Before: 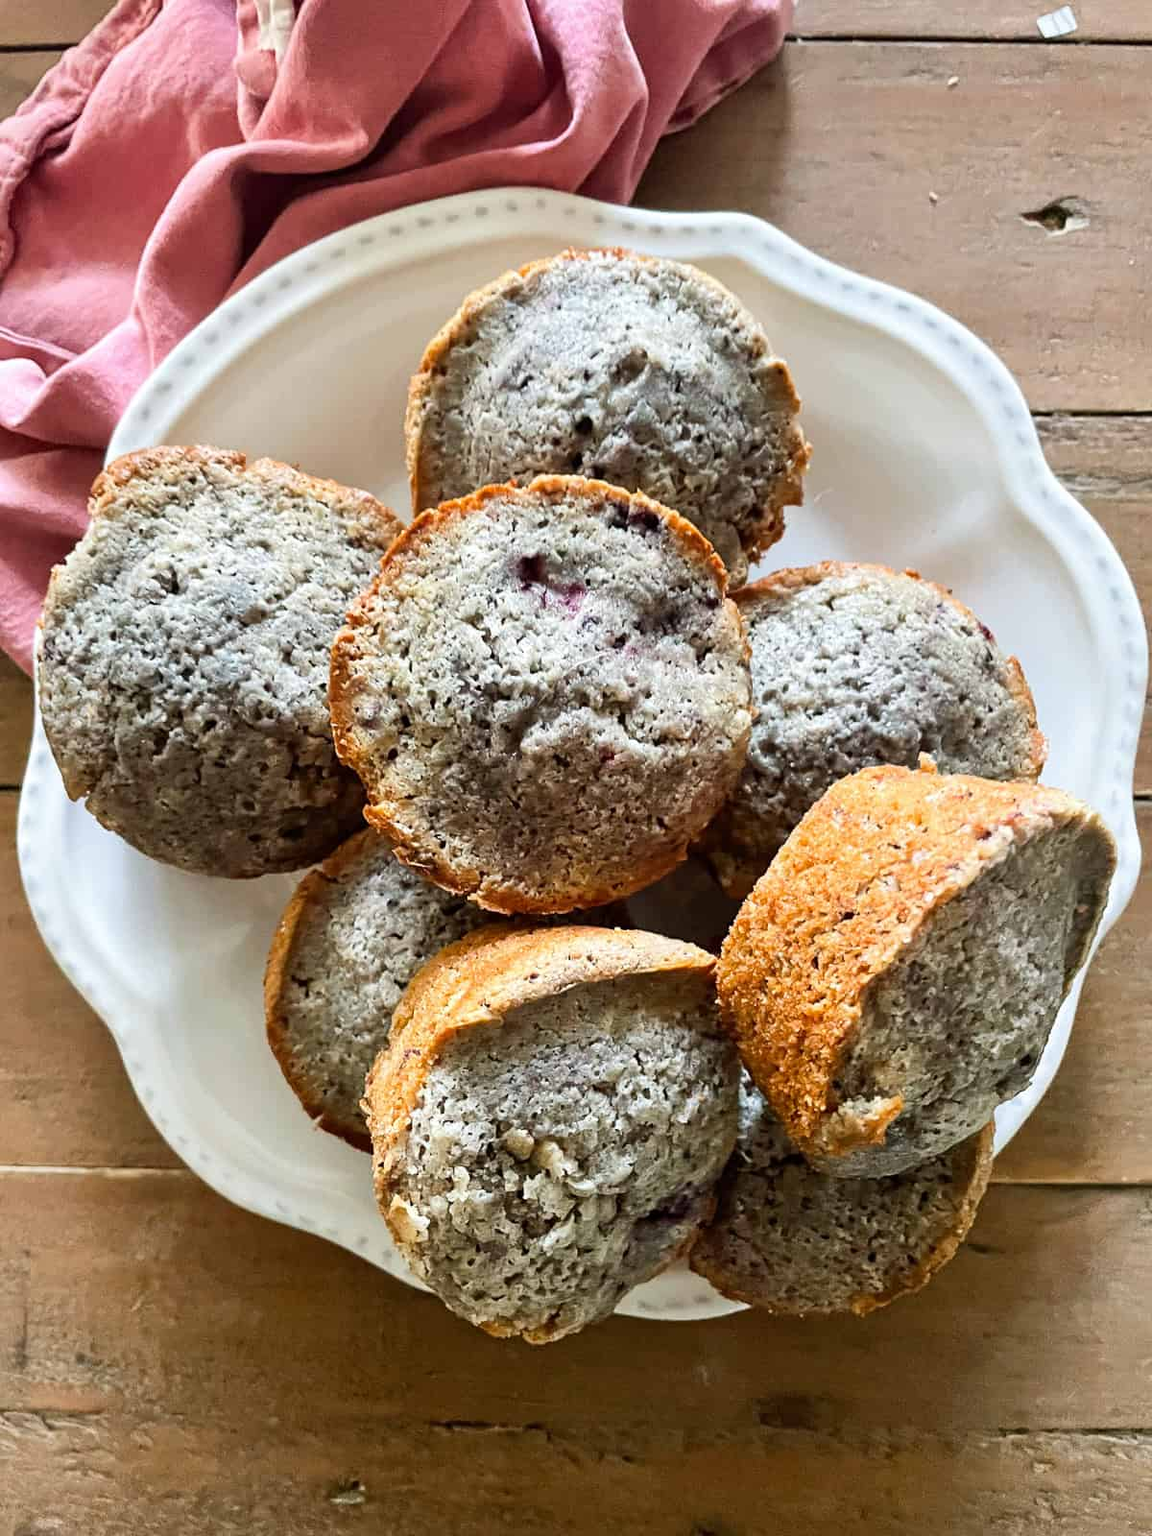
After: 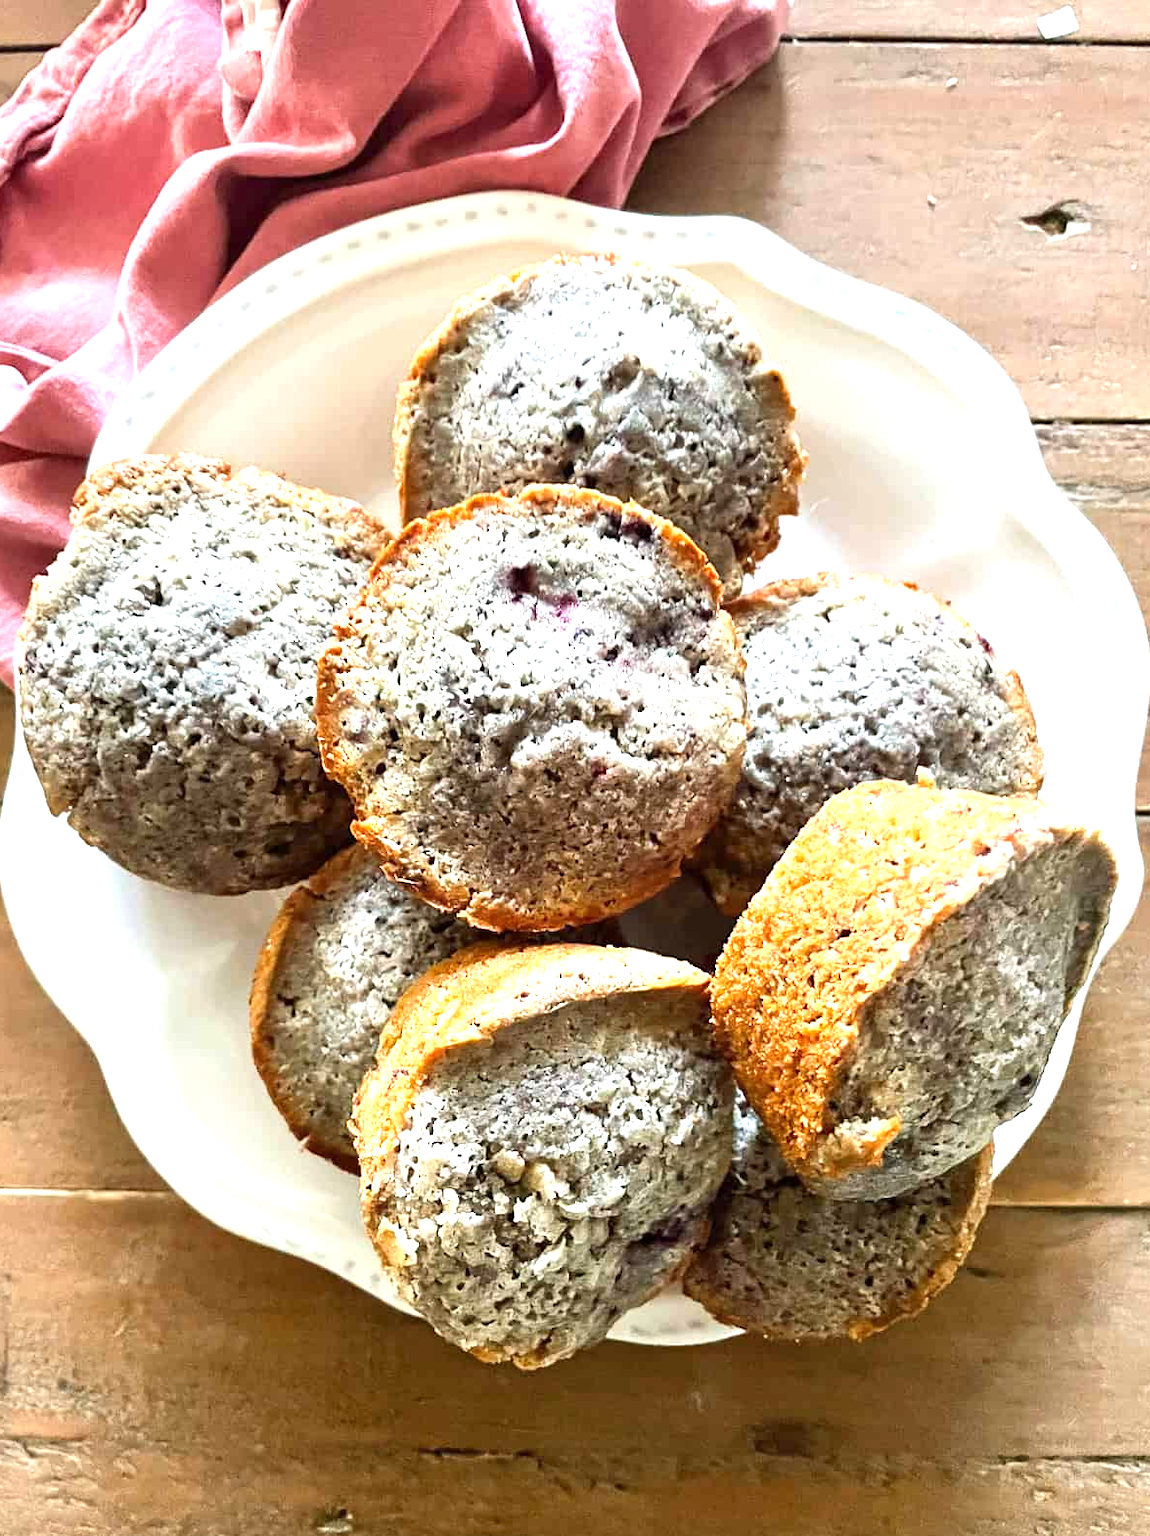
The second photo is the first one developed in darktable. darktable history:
crop: left 1.719%, right 0.267%, bottom 1.815%
exposure: exposure 0.926 EV, compensate highlight preservation false
